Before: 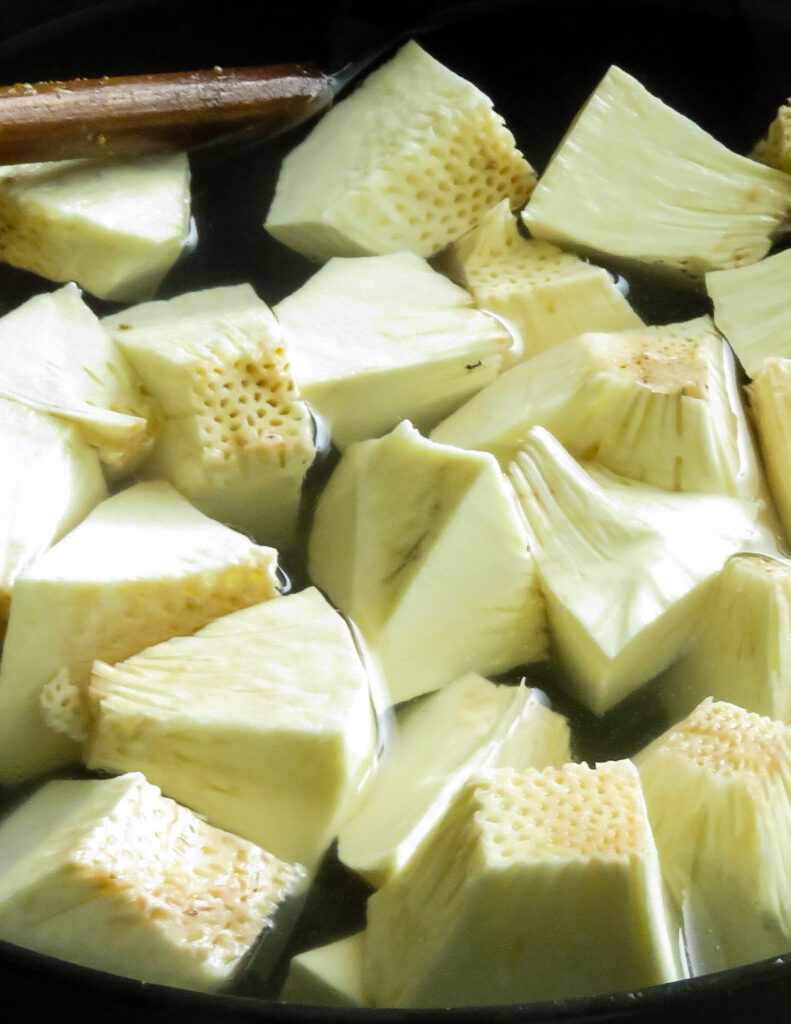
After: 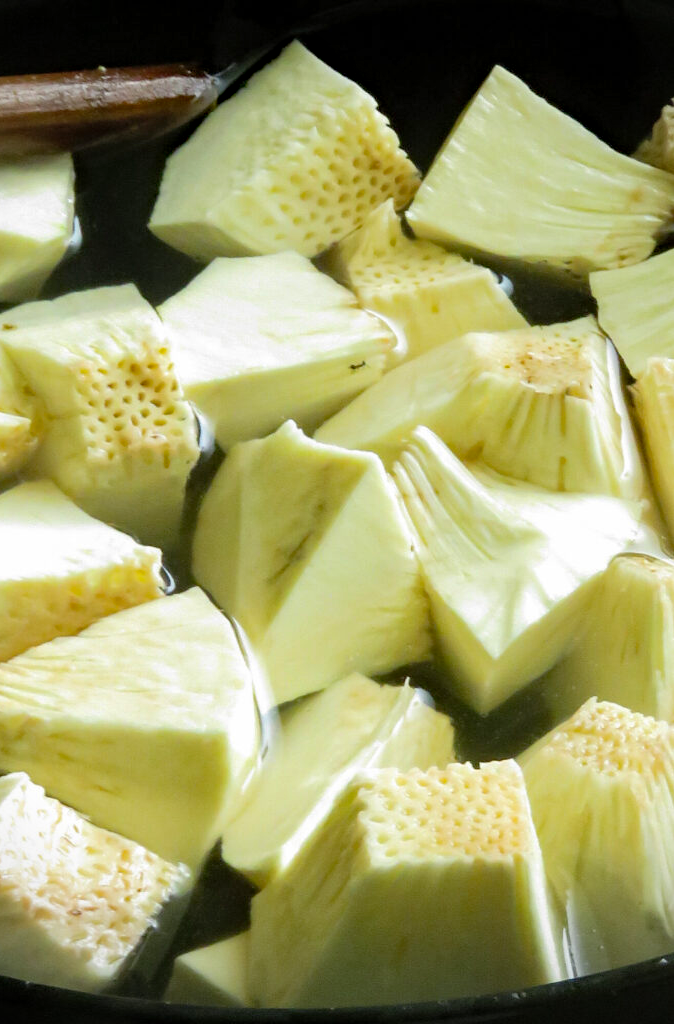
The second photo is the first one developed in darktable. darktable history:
crop and rotate: left 14.758%
vignetting: fall-off radius 61.21%
shadows and highlights: radius 332.01, shadows 53.48, highlights -99.01, compress 94.43%, soften with gaussian
haze removal: strength 0.287, distance 0.255, compatibility mode true, adaptive false
levels: levels [0, 0.478, 1]
